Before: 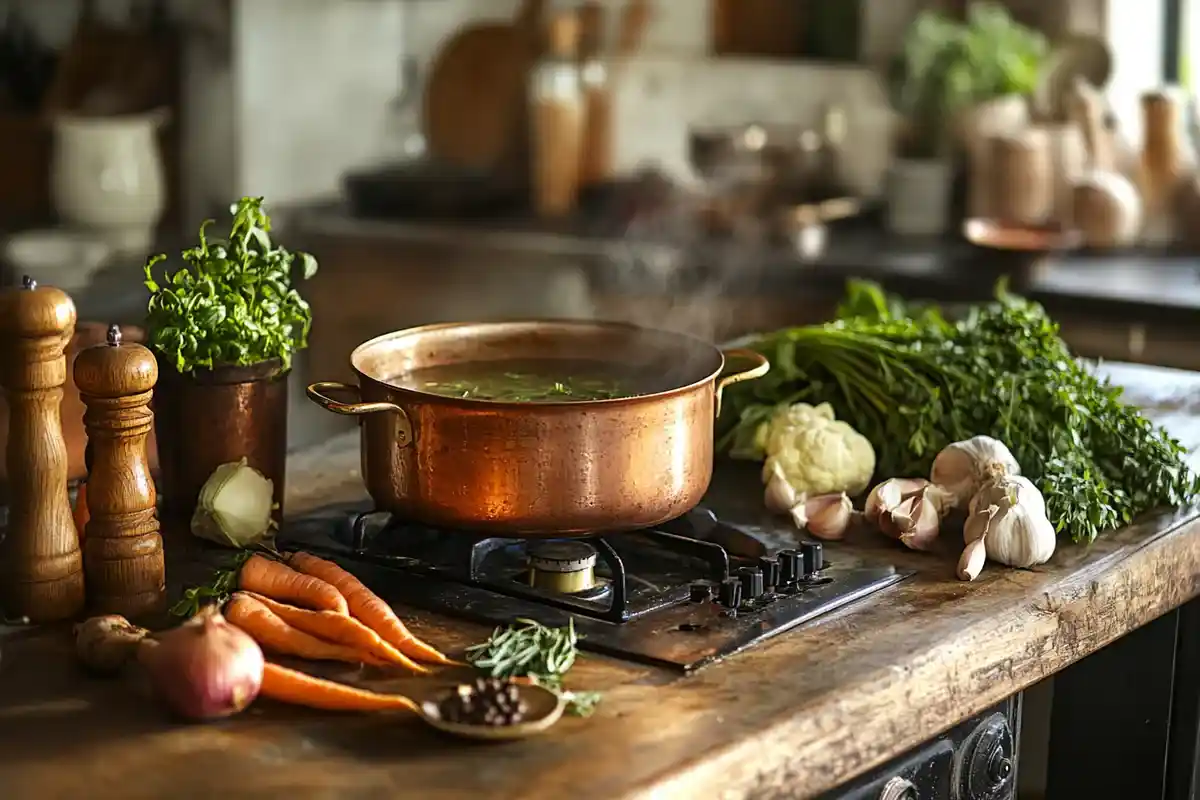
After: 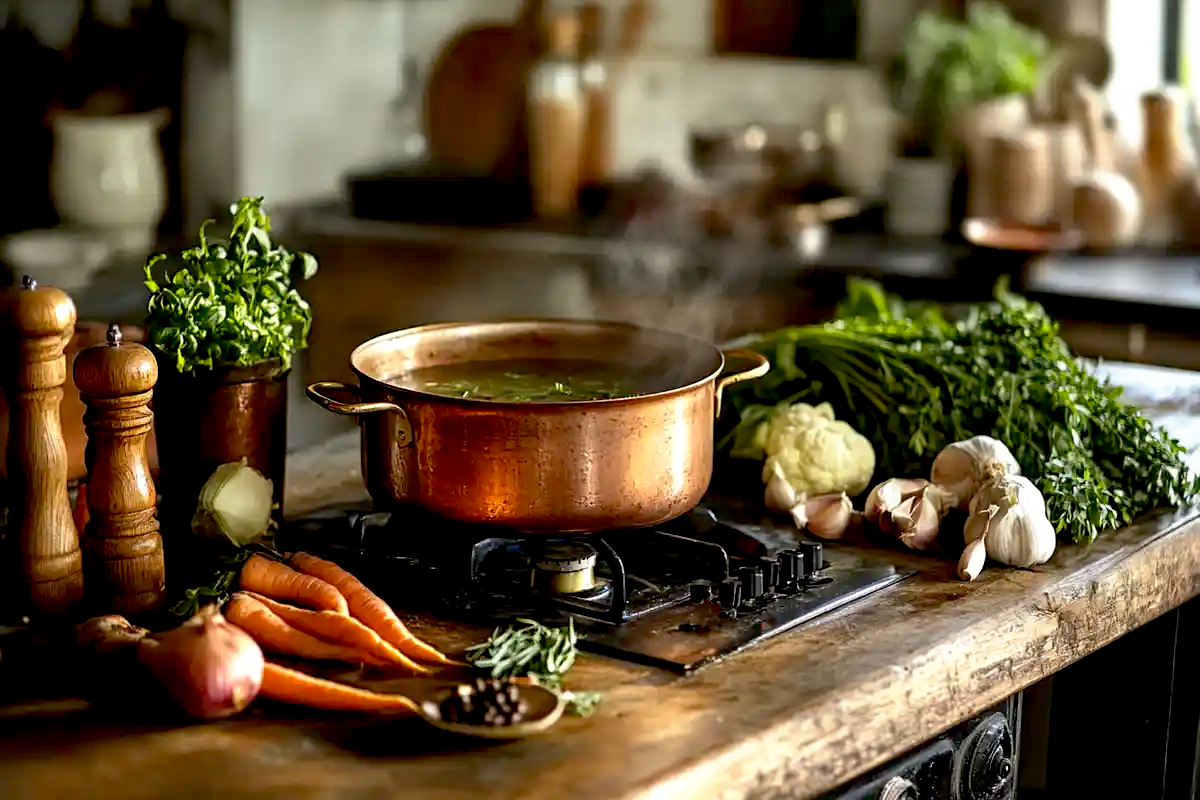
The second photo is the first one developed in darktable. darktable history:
white balance: emerald 1
base curve: curves: ch0 [(0.017, 0) (0.425, 0.441) (0.844, 0.933) (1, 1)], preserve colors none
